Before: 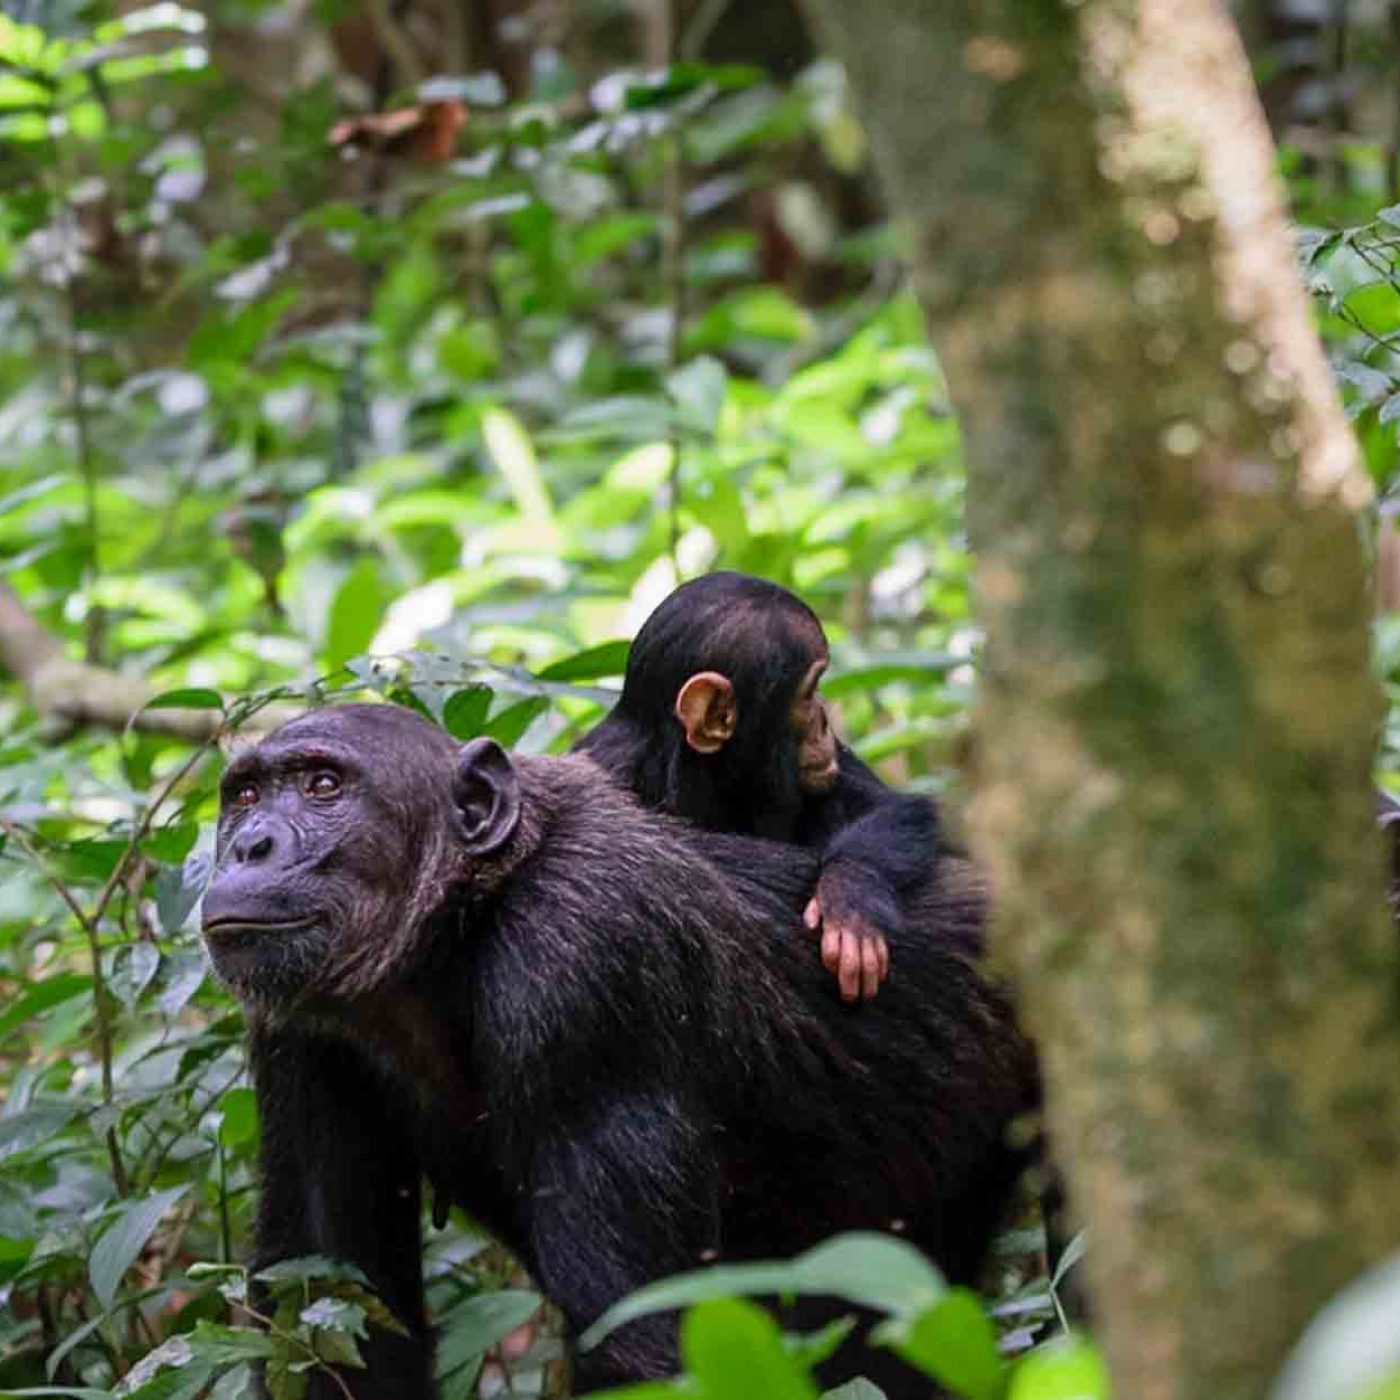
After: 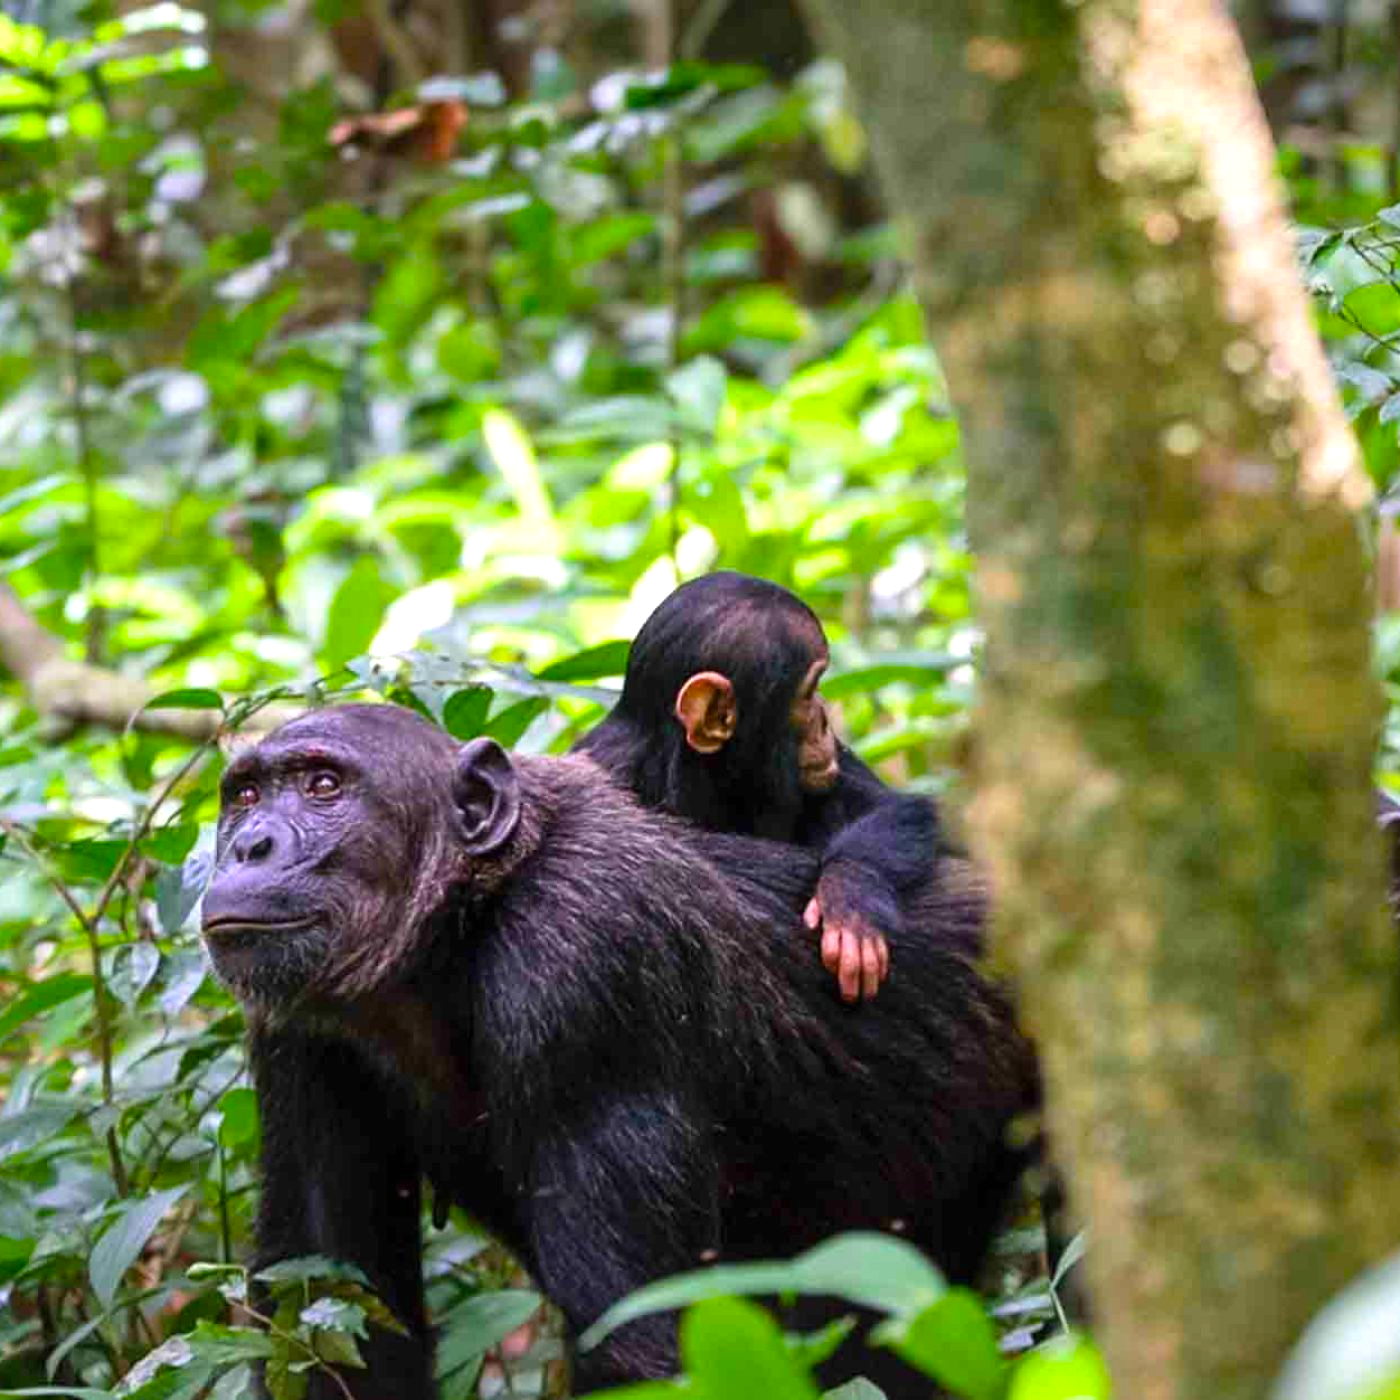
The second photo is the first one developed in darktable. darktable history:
exposure: black level correction 0, exposure 0.5 EV, compensate highlight preservation false
color balance rgb: perceptual saturation grading › global saturation 20%, global vibrance 20%
